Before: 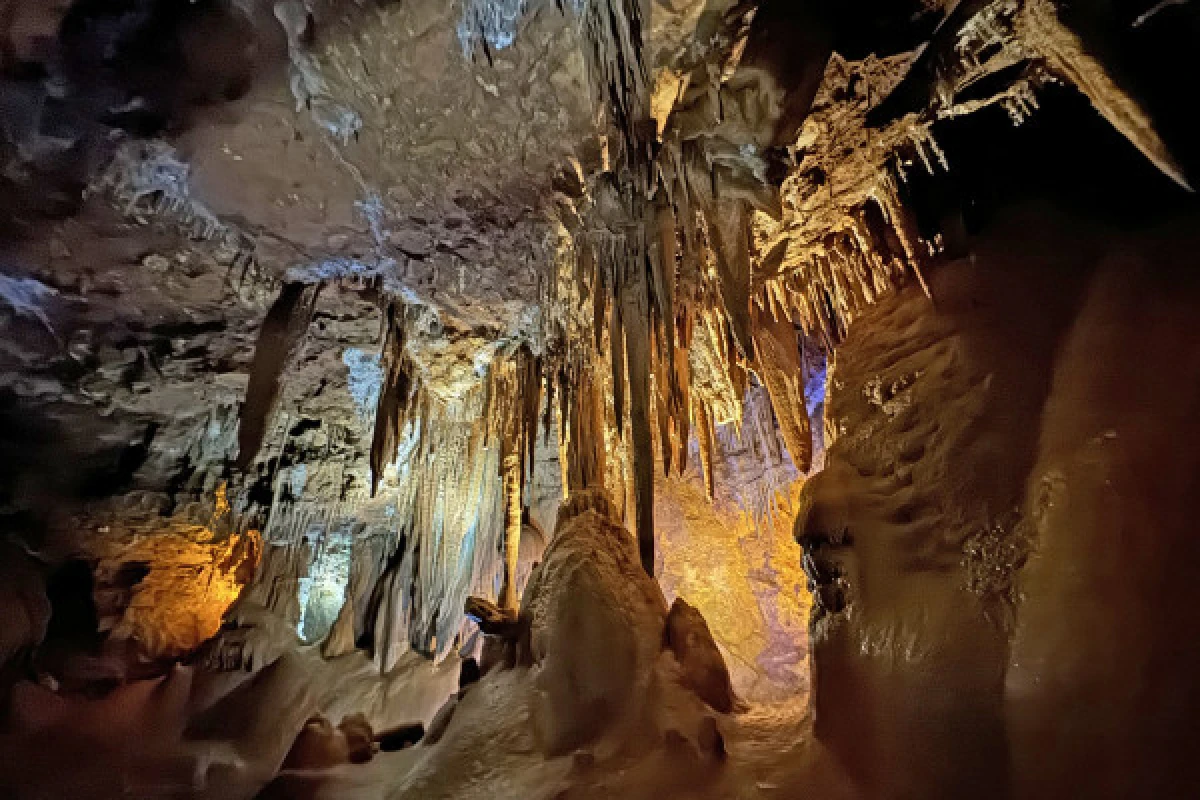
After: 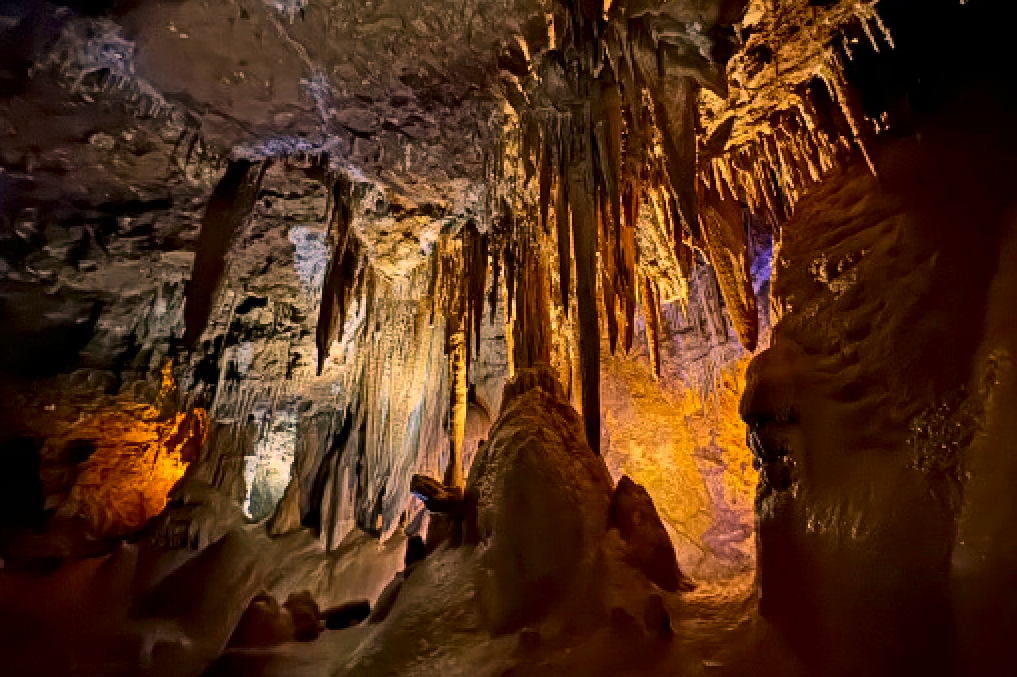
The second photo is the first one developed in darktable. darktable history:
contrast brightness saturation: contrast 0.195, brightness -0.11, saturation 0.099
crop and rotate: left 4.571%, top 15.358%, right 10.653%
exposure: exposure -0.172 EV, compensate highlight preservation false
color correction: highlights a* 22.01, highlights b* 21.58
